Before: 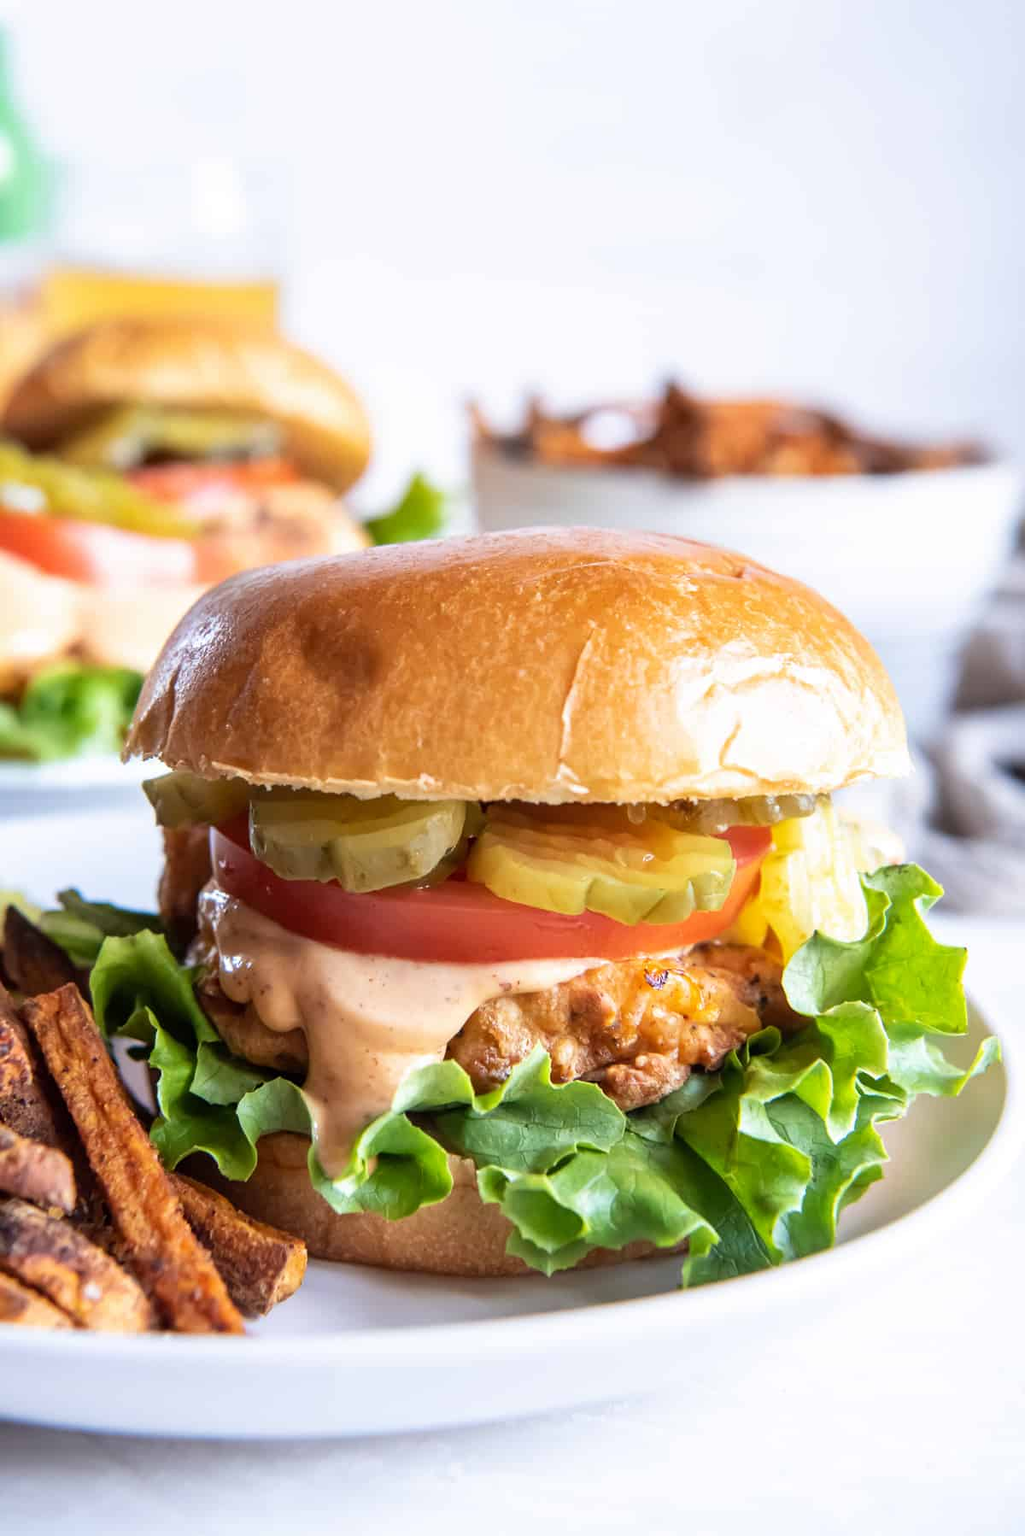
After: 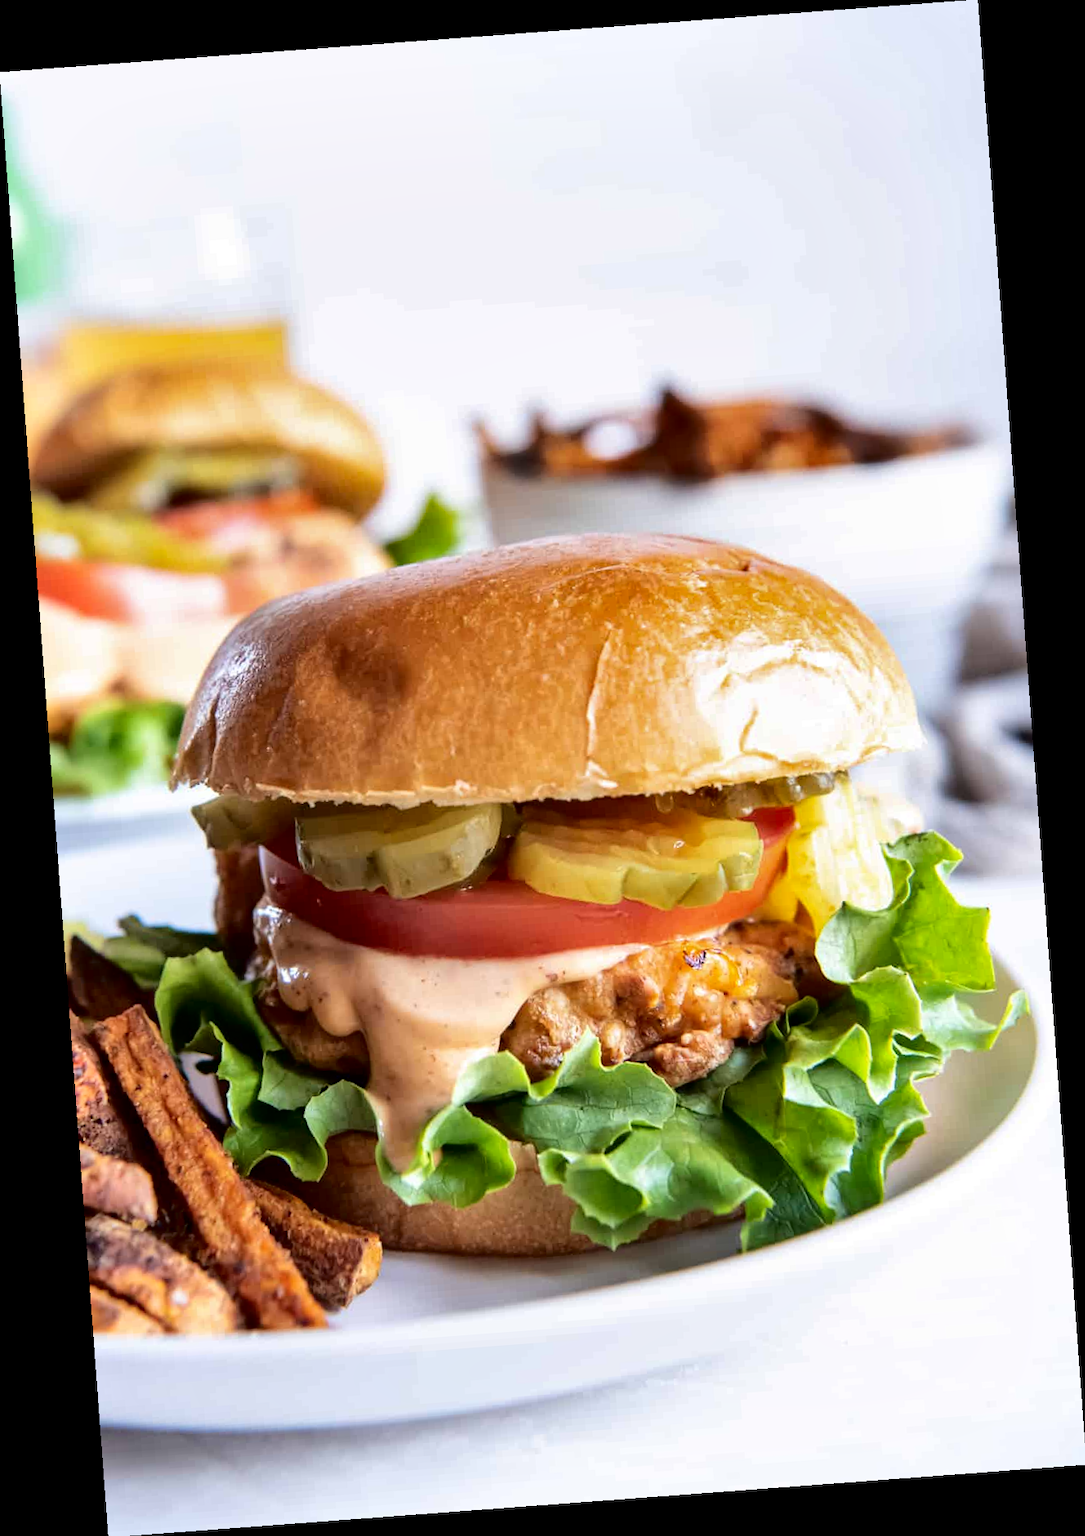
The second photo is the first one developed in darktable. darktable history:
rotate and perspective: rotation -4.25°, automatic cropping off
shadows and highlights: soften with gaussian
fill light: exposure -2 EV, width 8.6
tone equalizer: on, module defaults
